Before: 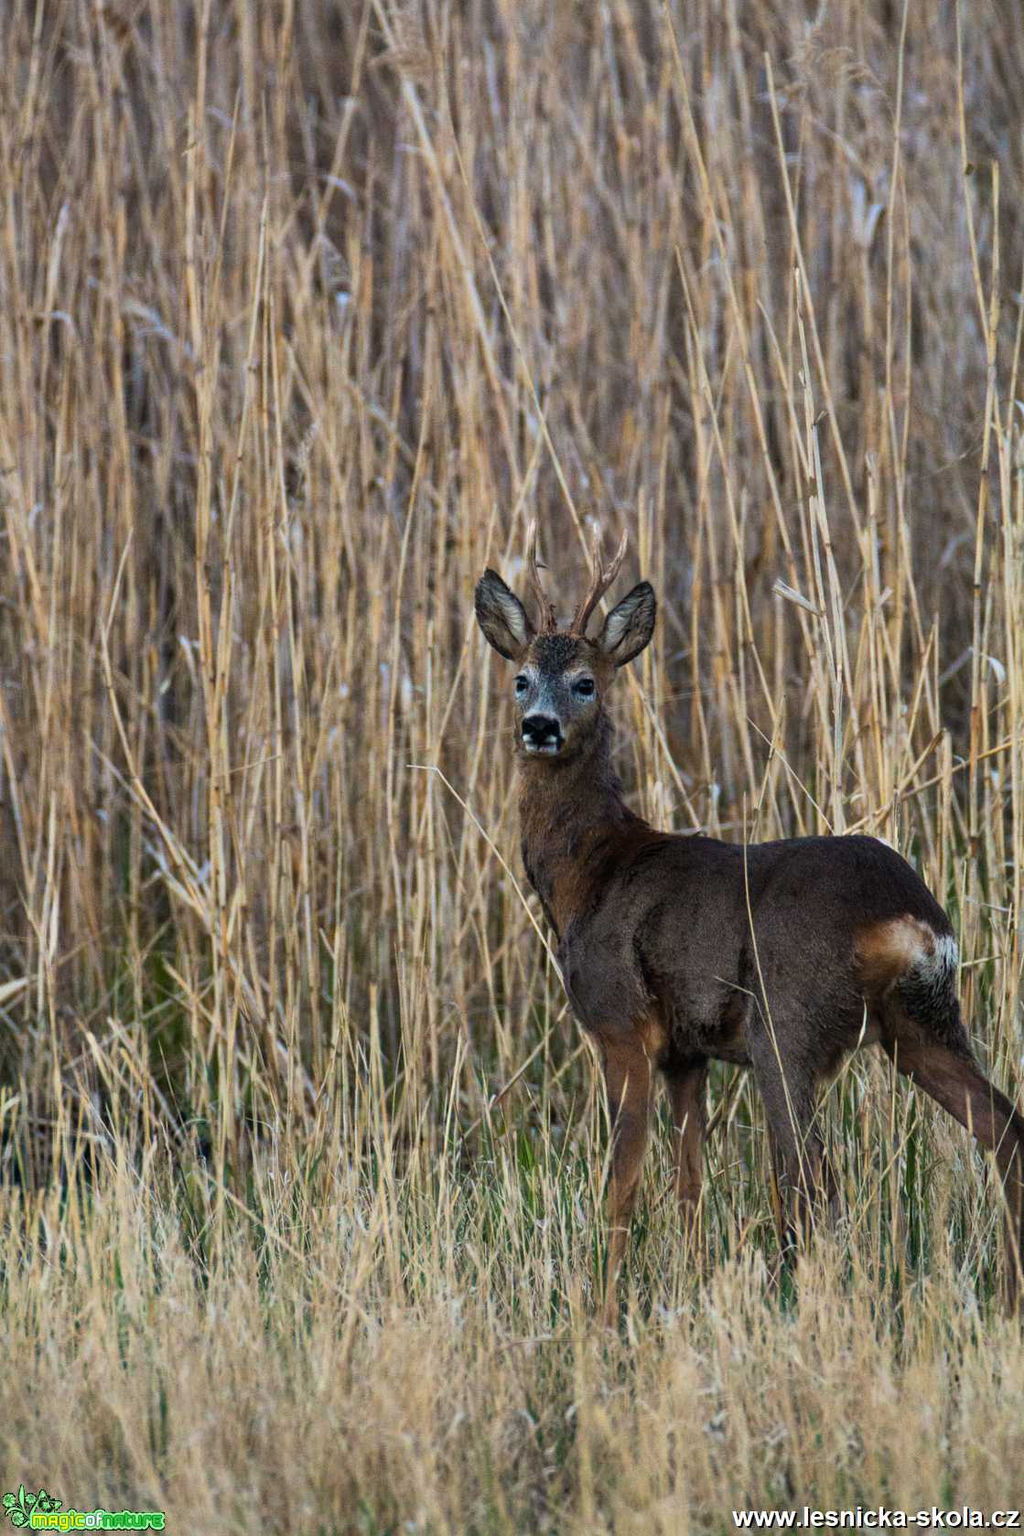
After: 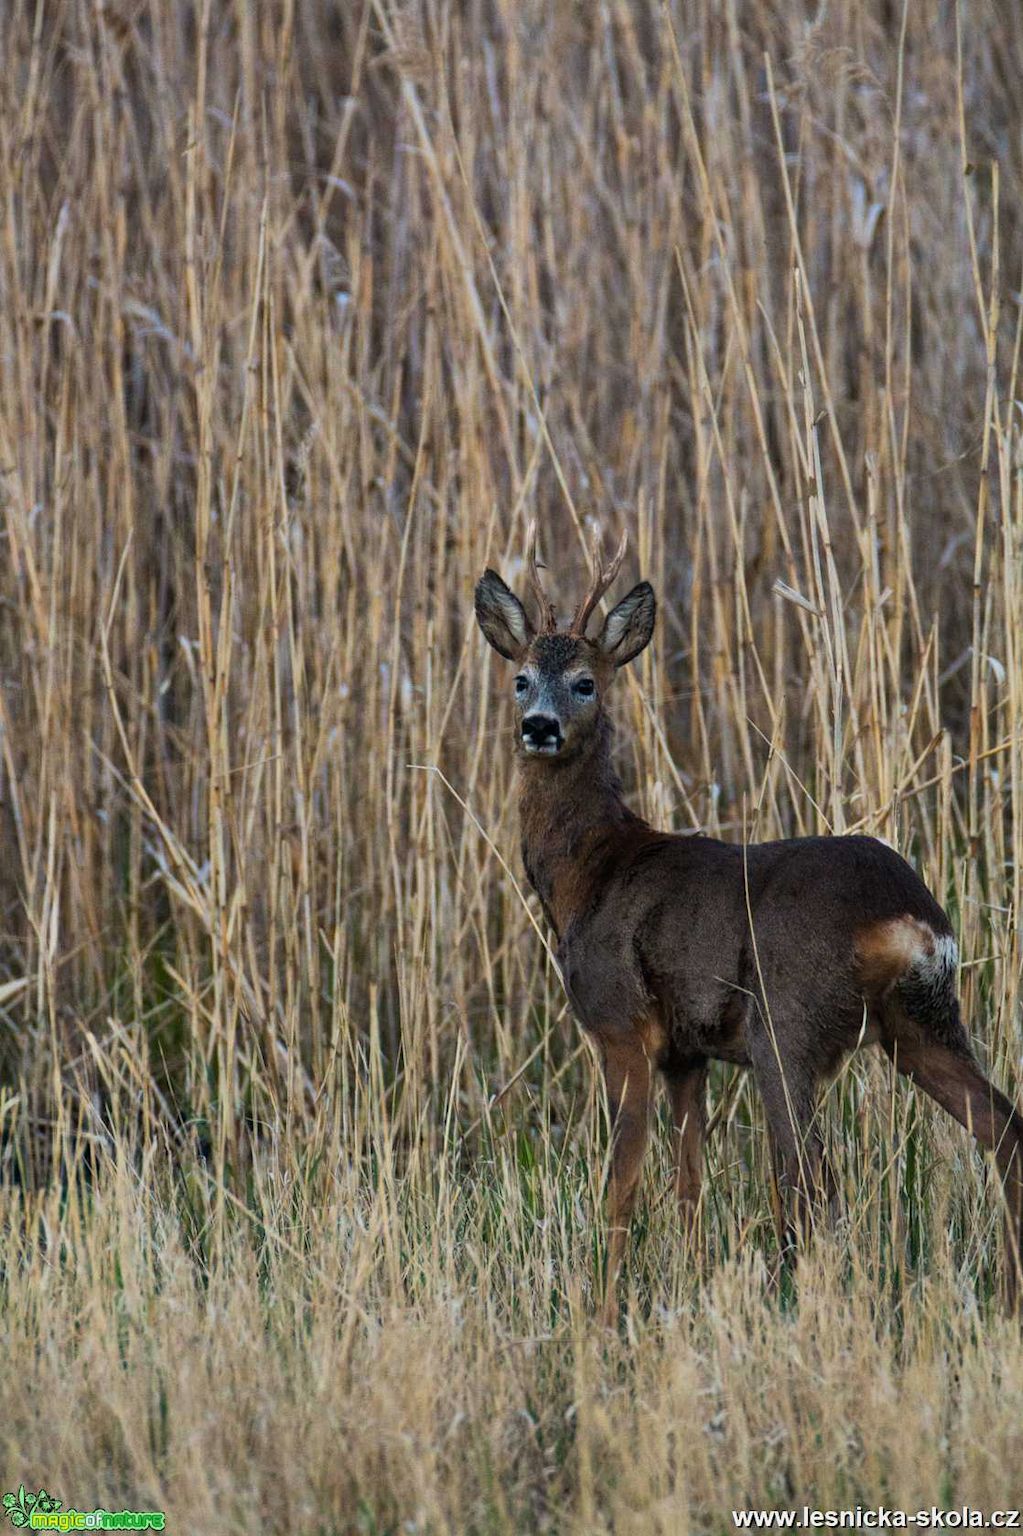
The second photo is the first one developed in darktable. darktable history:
exposure: exposure -0.182 EV, compensate highlight preservation false
